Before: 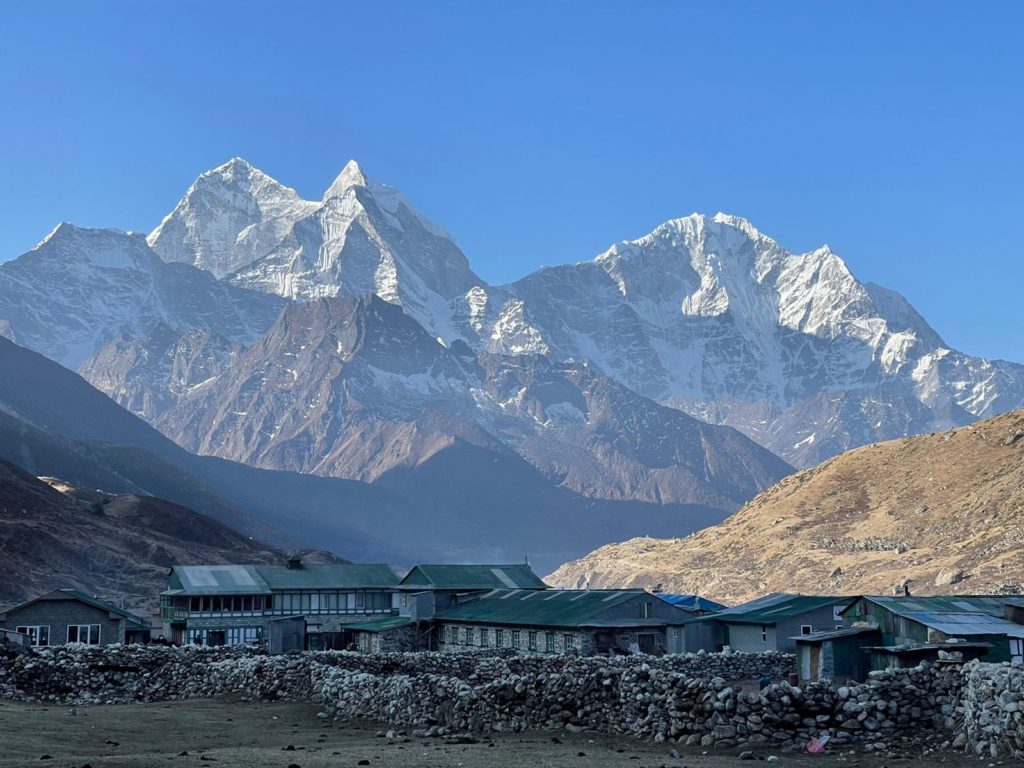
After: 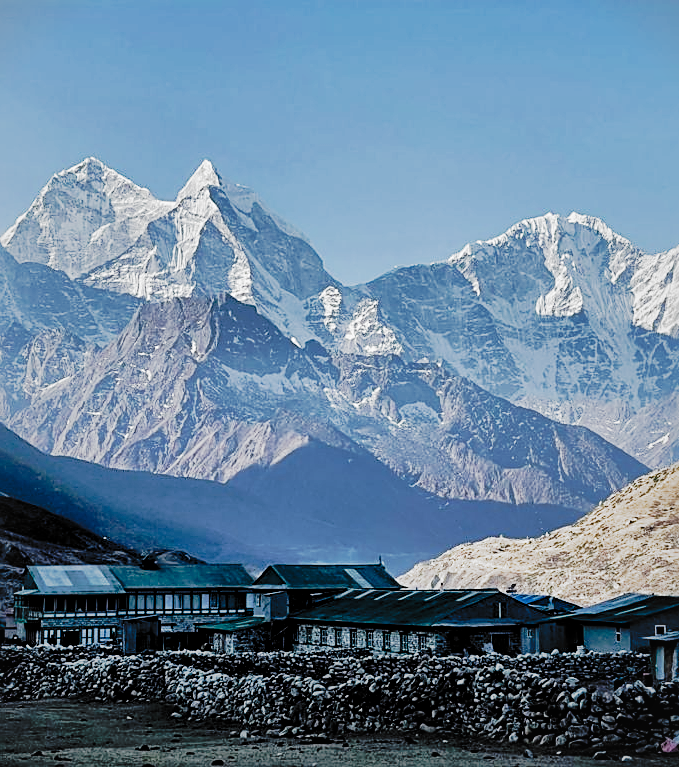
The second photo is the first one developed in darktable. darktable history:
filmic rgb: black relative exposure -5 EV, white relative exposure 3.97 EV, hardness 2.88, contrast 1.192, highlights saturation mix -30.89%, add noise in highlights 0.001, preserve chrominance no, color science v3 (2019), use custom middle-gray values true, contrast in highlights soft
sharpen: on, module defaults
crop and rotate: left 14.319%, right 19.322%
local contrast: mode bilateral grid, contrast 24, coarseness 59, detail 152%, midtone range 0.2
exposure: black level correction 0.001, exposure 0.193 EV, compensate highlight preservation false
vignetting: fall-off start 116.33%, fall-off radius 58.52%
tone curve: curves: ch0 [(0, 0.032) (0.094, 0.08) (0.265, 0.208) (0.41, 0.417) (0.498, 0.496) (0.638, 0.673) (0.845, 0.828) (0.994, 0.964)]; ch1 [(0, 0) (0.161, 0.092) (0.37, 0.302) (0.417, 0.434) (0.492, 0.502) (0.576, 0.589) (0.644, 0.638) (0.725, 0.765) (1, 1)]; ch2 [(0, 0) (0.352, 0.403) (0.45, 0.469) (0.521, 0.515) (0.55, 0.528) (0.589, 0.576) (1, 1)], preserve colors none
